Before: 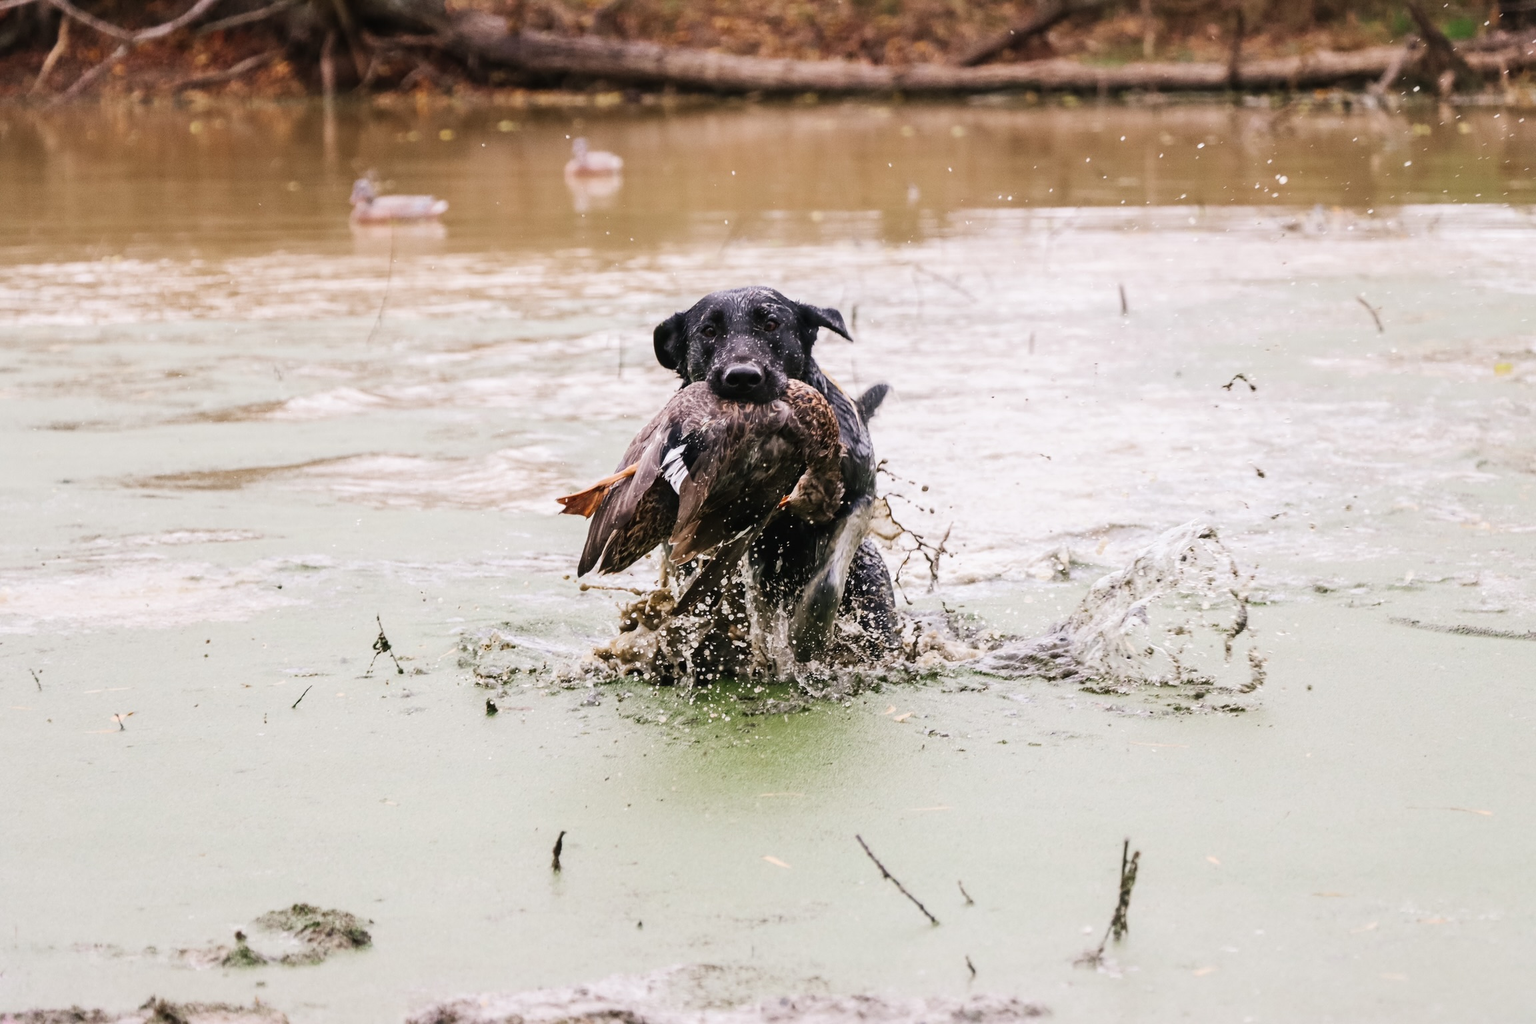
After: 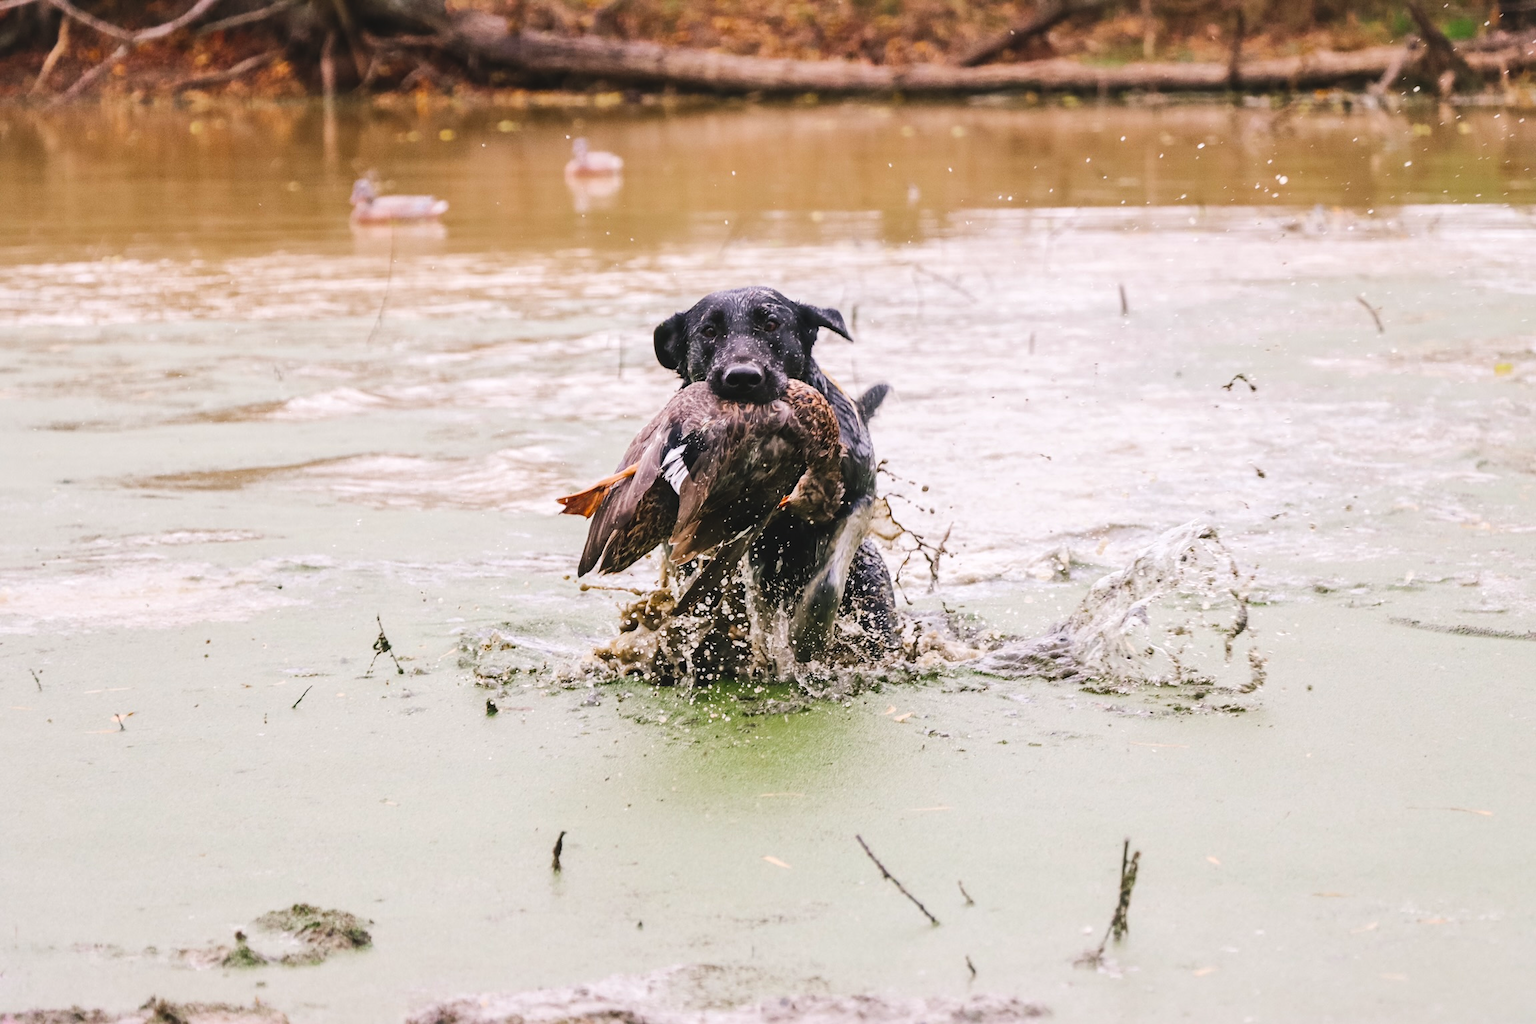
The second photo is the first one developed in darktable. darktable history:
local contrast: mode bilateral grid, contrast 21, coarseness 50, detail 120%, midtone range 0.2
color balance rgb: highlights gain › chroma 0.259%, highlights gain › hue 331°, global offset › luminance 0.499%, global offset › hue 168.85°, perceptual saturation grading › global saturation 19.397%, perceptual brilliance grading › mid-tones 10.221%, perceptual brilliance grading › shadows 15.514%
